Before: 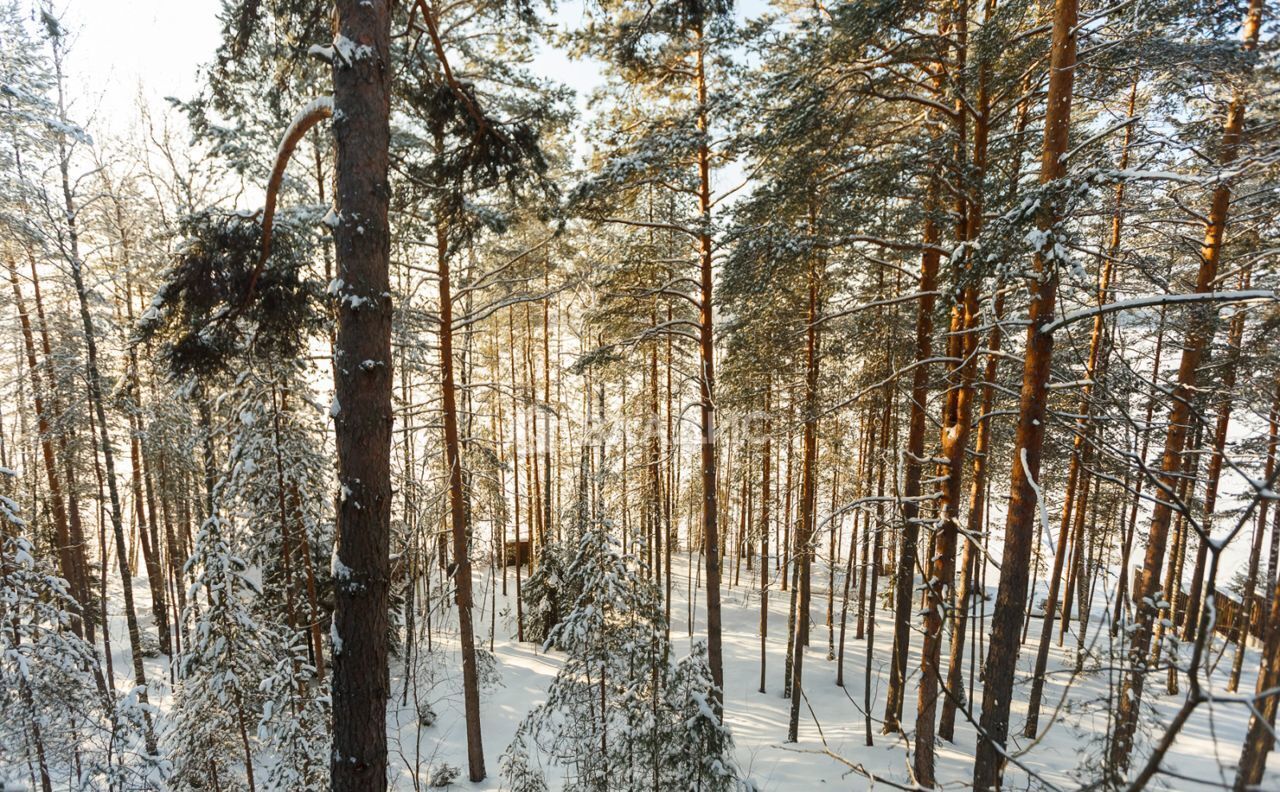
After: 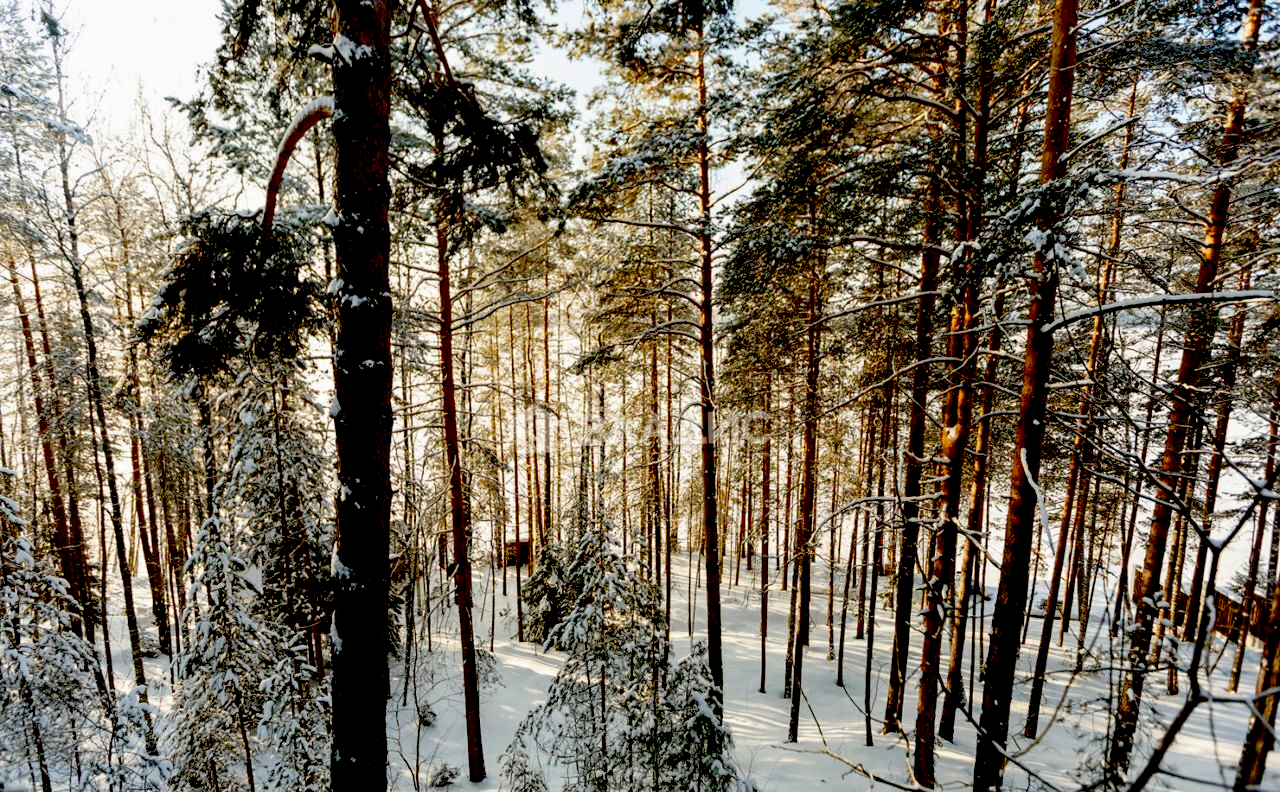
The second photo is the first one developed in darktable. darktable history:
exposure: black level correction 0.056, exposure -0.039 EV, compensate highlight preservation false
tone equalizer: on, module defaults
